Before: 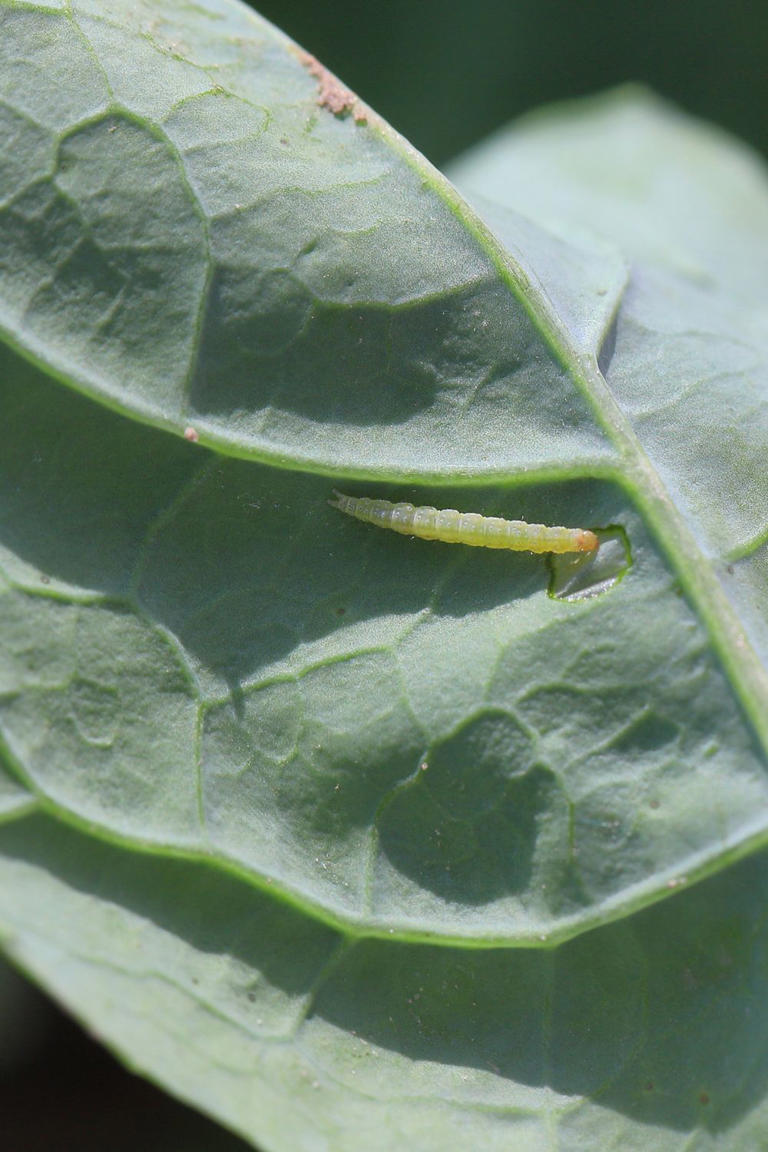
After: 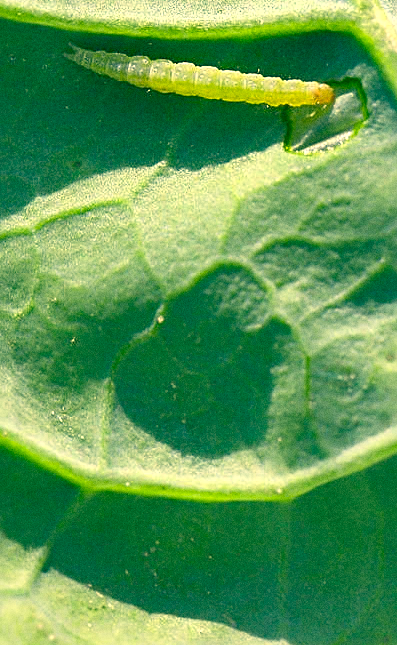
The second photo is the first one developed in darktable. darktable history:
sharpen: on, module defaults
exposure: black level correction 0, exposure 0.7 EV, compensate exposure bias true, compensate highlight preservation false
shadows and highlights: shadows 5, soften with gaussian
crop: left 34.479%, top 38.822%, right 13.718%, bottom 5.172%
grain: coarseness 0.47 ISO
color correction: highlights a* 1.83, highlights b* 34.02, shadows a* -36.68, shadows b* -5.48
haze removal: compatibility mode true, adaptive false
